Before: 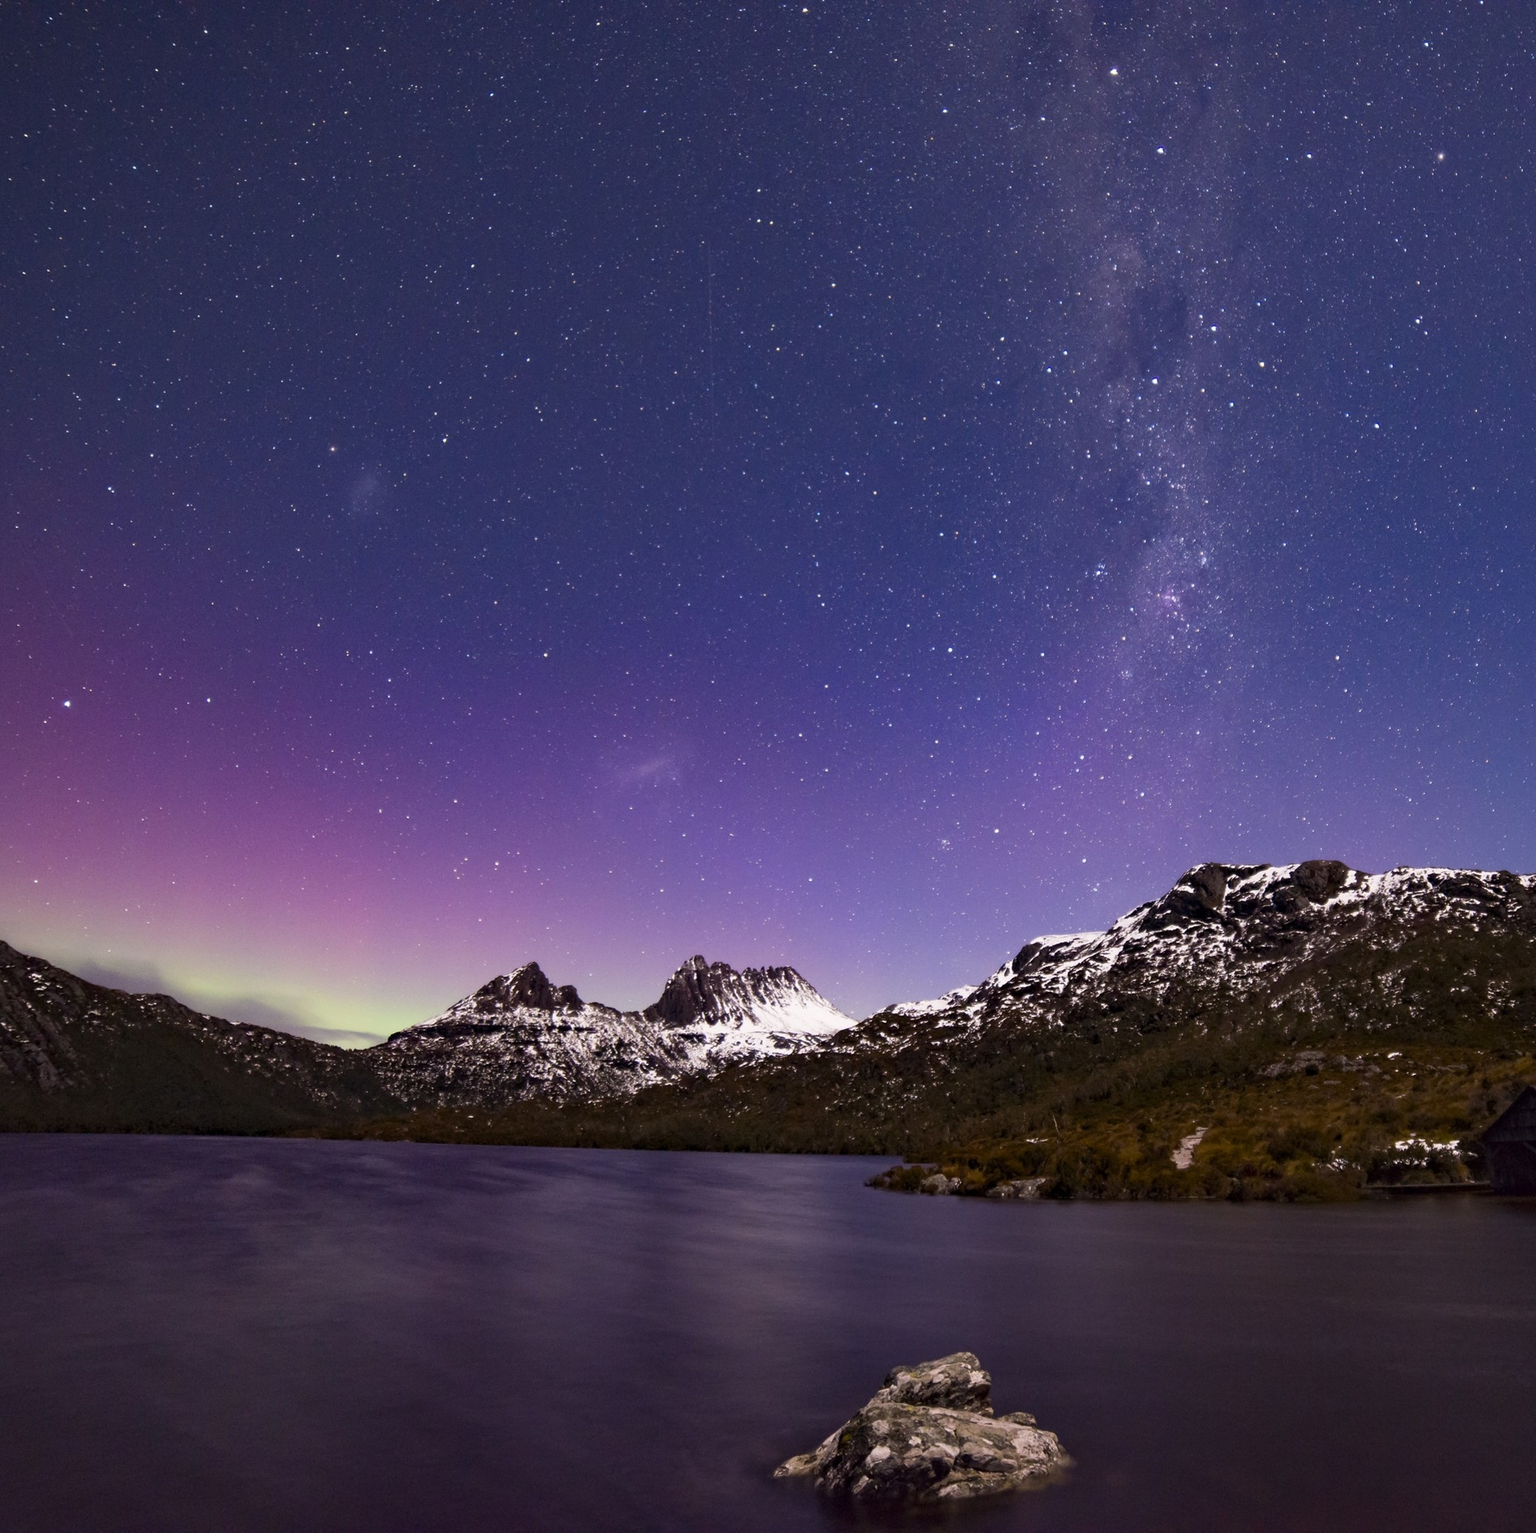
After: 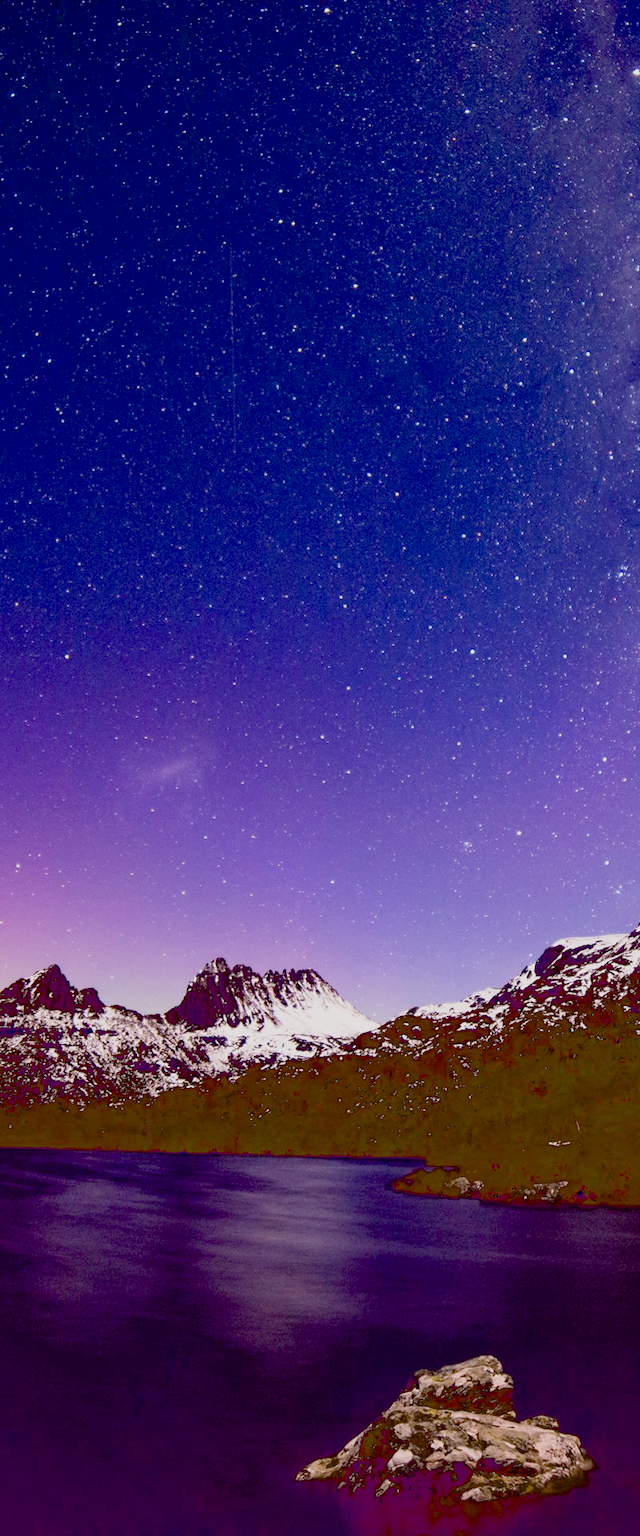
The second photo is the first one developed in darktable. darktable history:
exposure: black level correction 0.035, exposure 0.9 EV, compensate highlight preservation false
crop: left 31.229%, right 27.105%
filmic rgb: black relative exposure -8.79 EV, white relative exposure 4.98 EV, threshold 3 EV, target black luminance 0%, hardness 3.77, latitude 66.33%, contrast 0.822, shadows ↔ highlights balance 20%, color science v5 (2021), contrast in shadows safe, contrast in highlights safe, enable highlight reconstruction true
